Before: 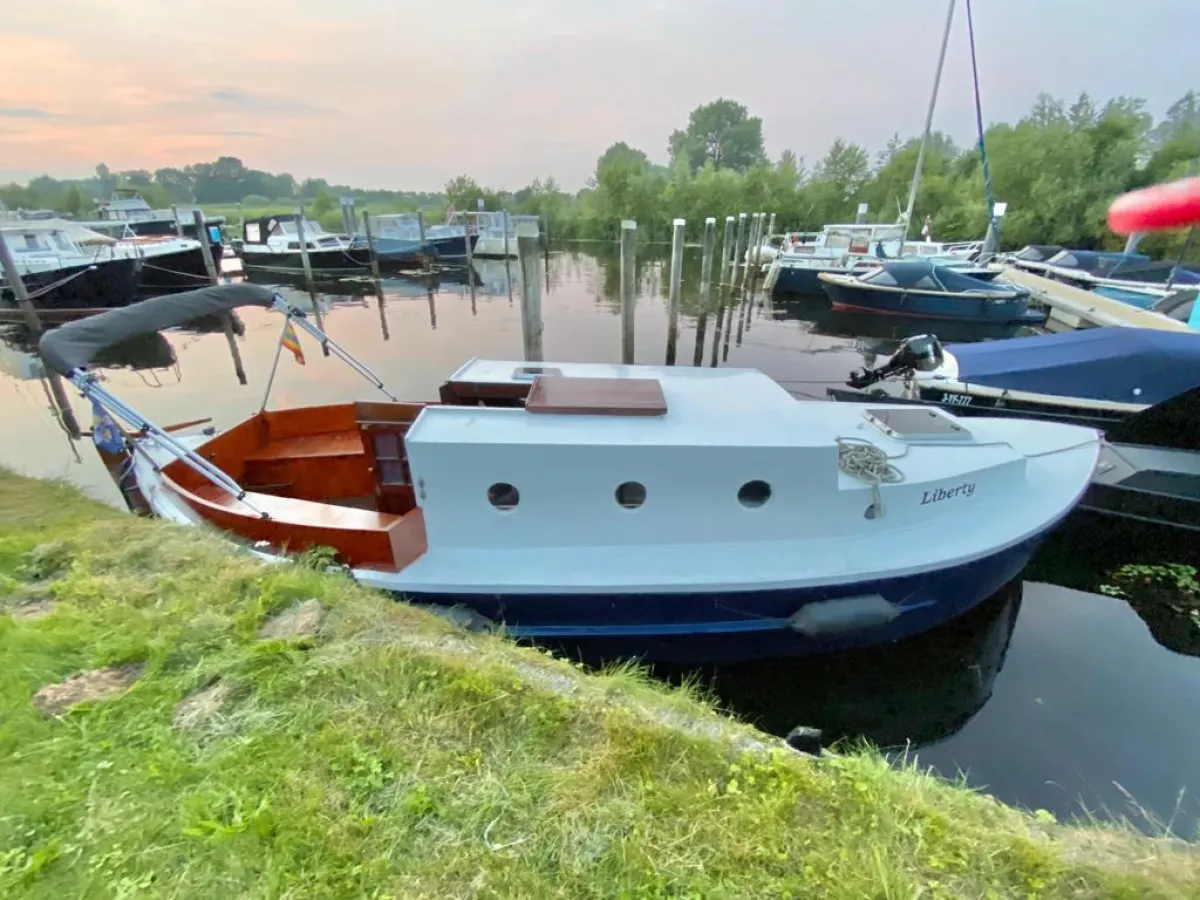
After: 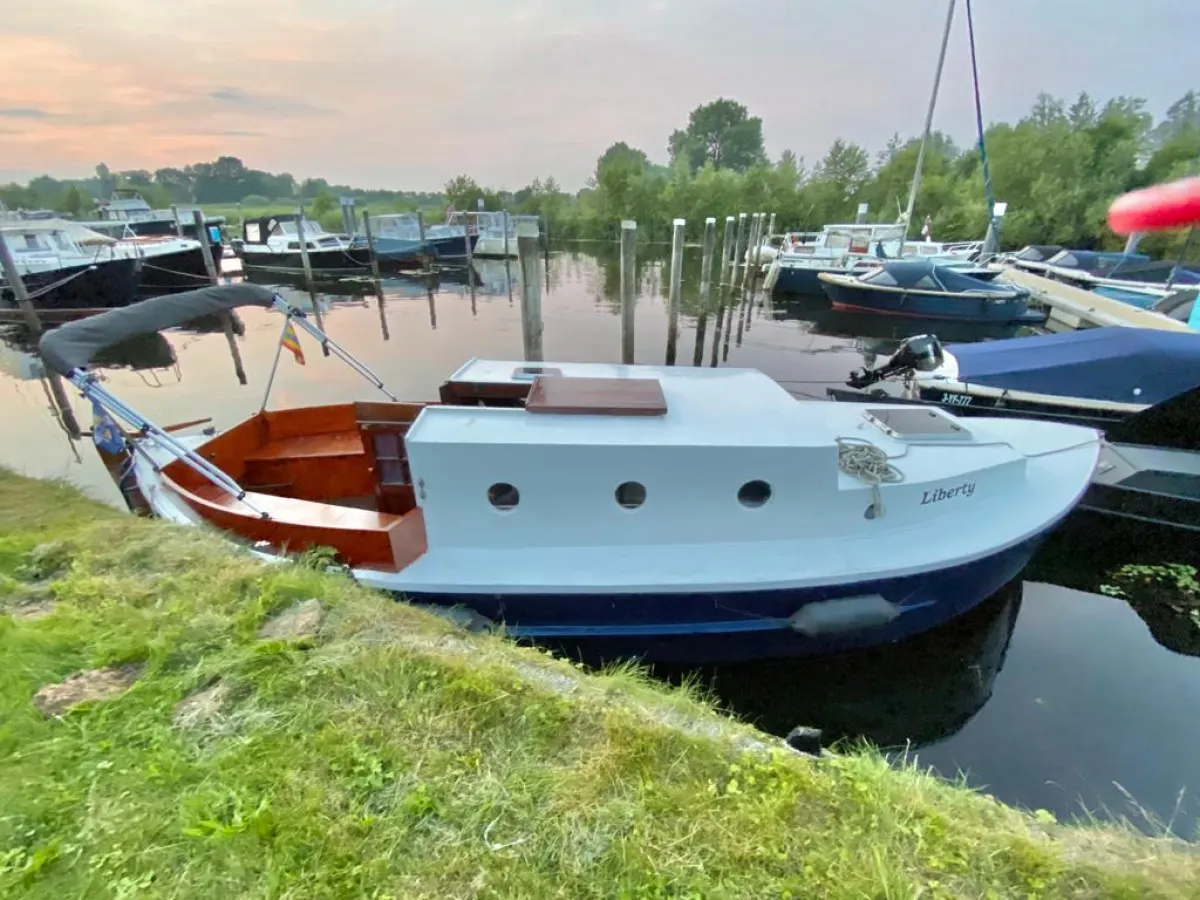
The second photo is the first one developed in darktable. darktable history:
shadows and highlights: white point adjustment 1.01, soften with gaussian
